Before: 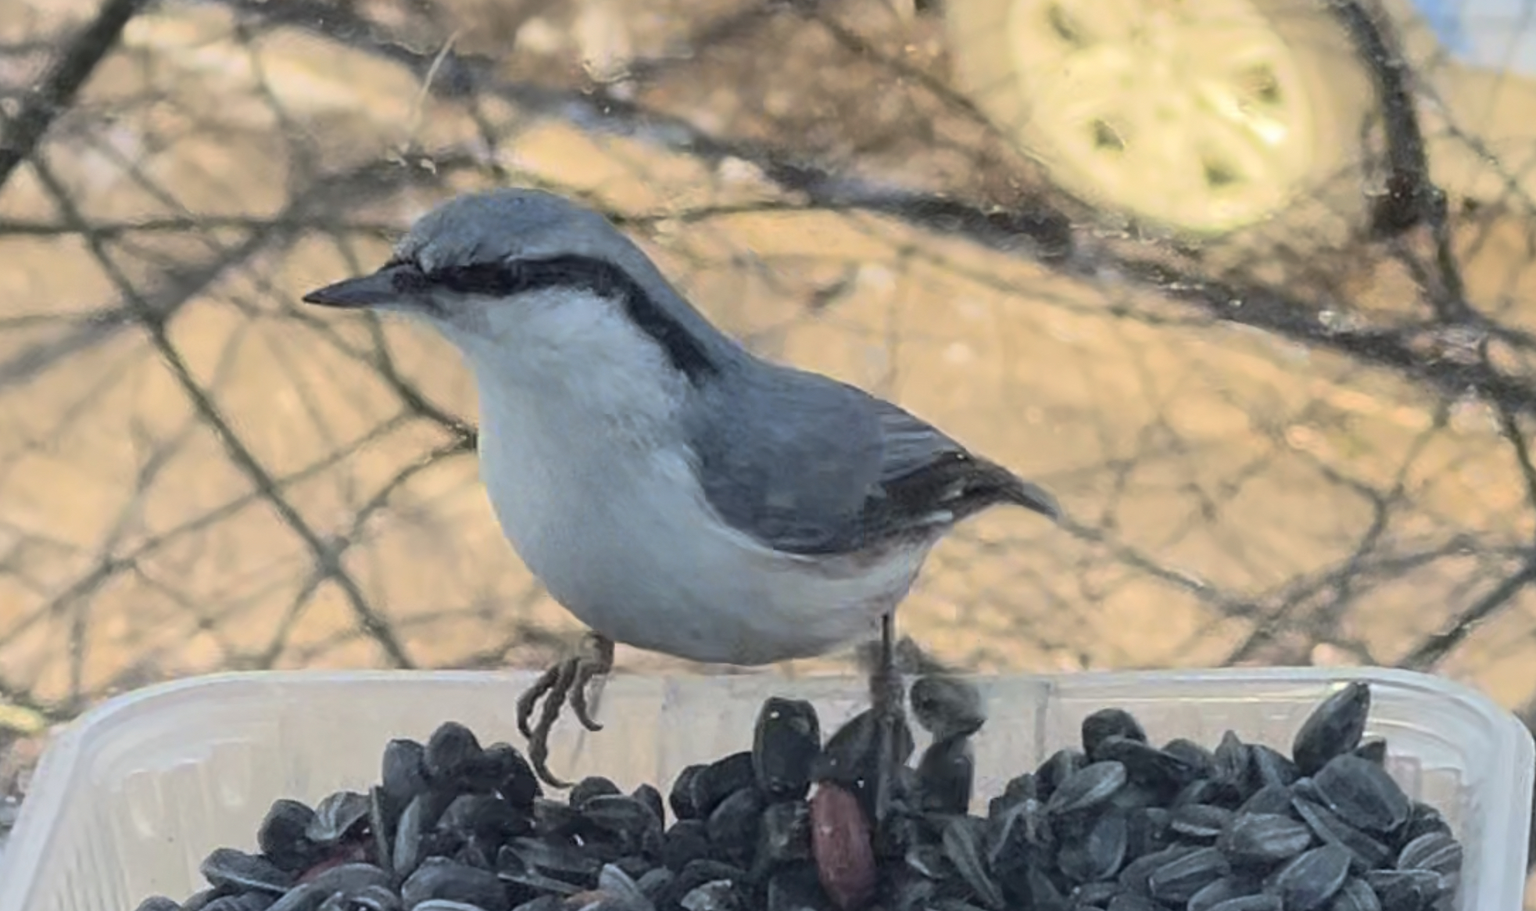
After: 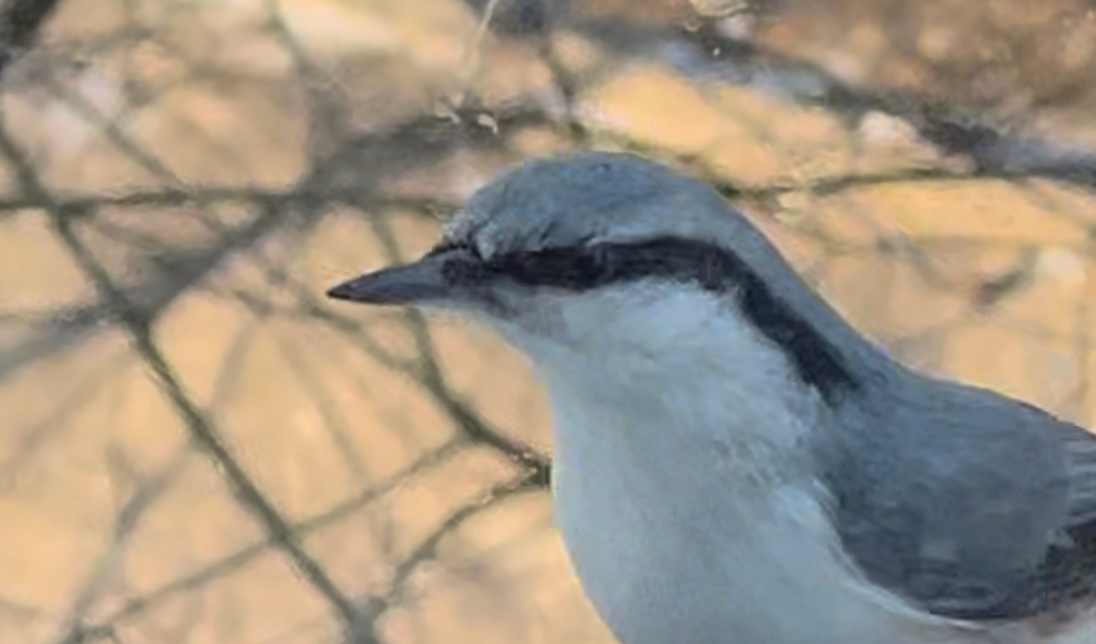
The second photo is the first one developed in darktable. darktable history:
crop and rotate: left 3.063%, top 7.661%, right 41.115%, bottom 37.033%
